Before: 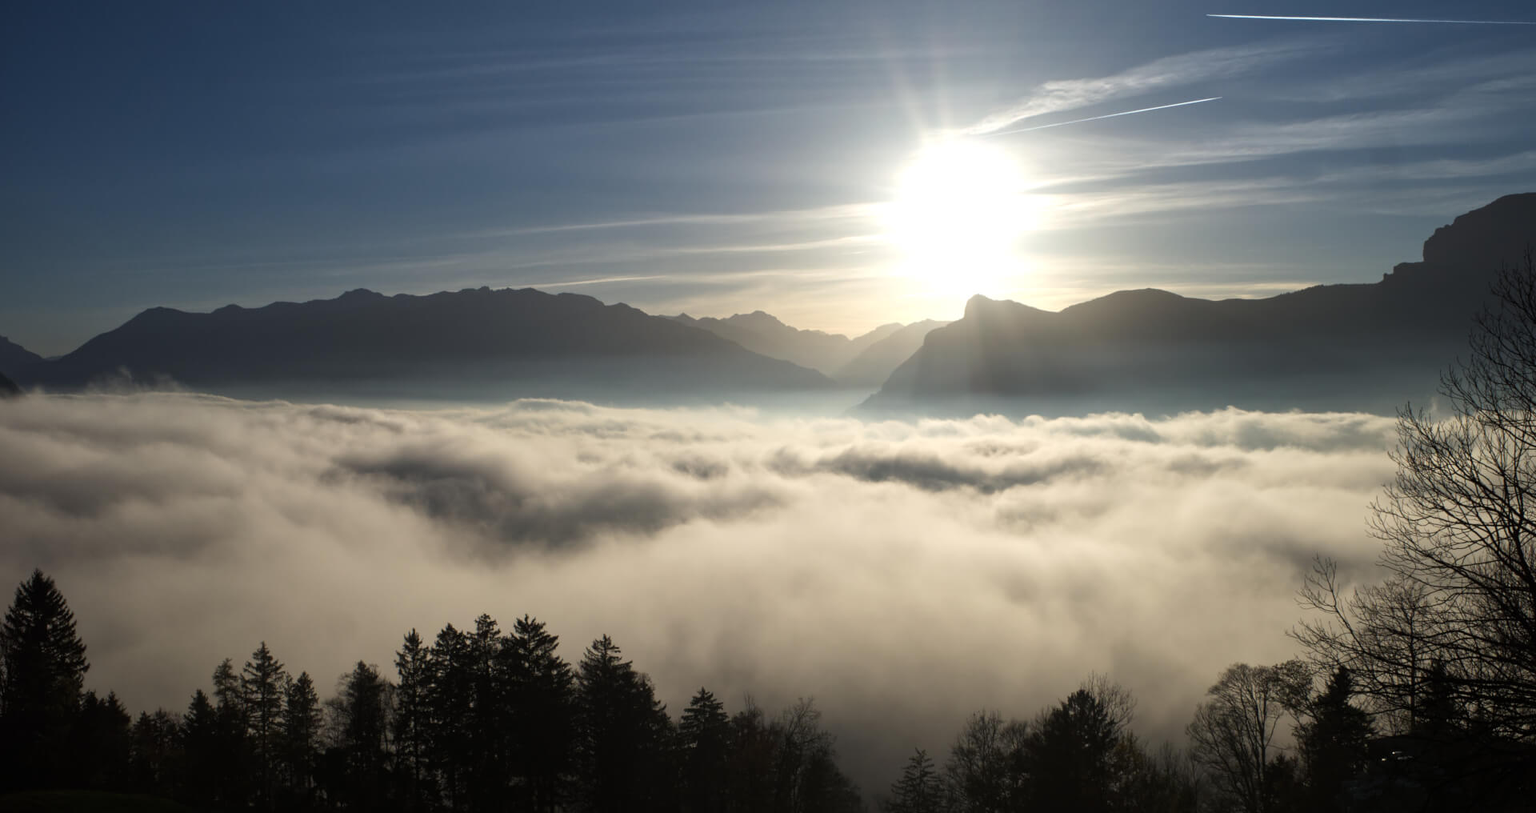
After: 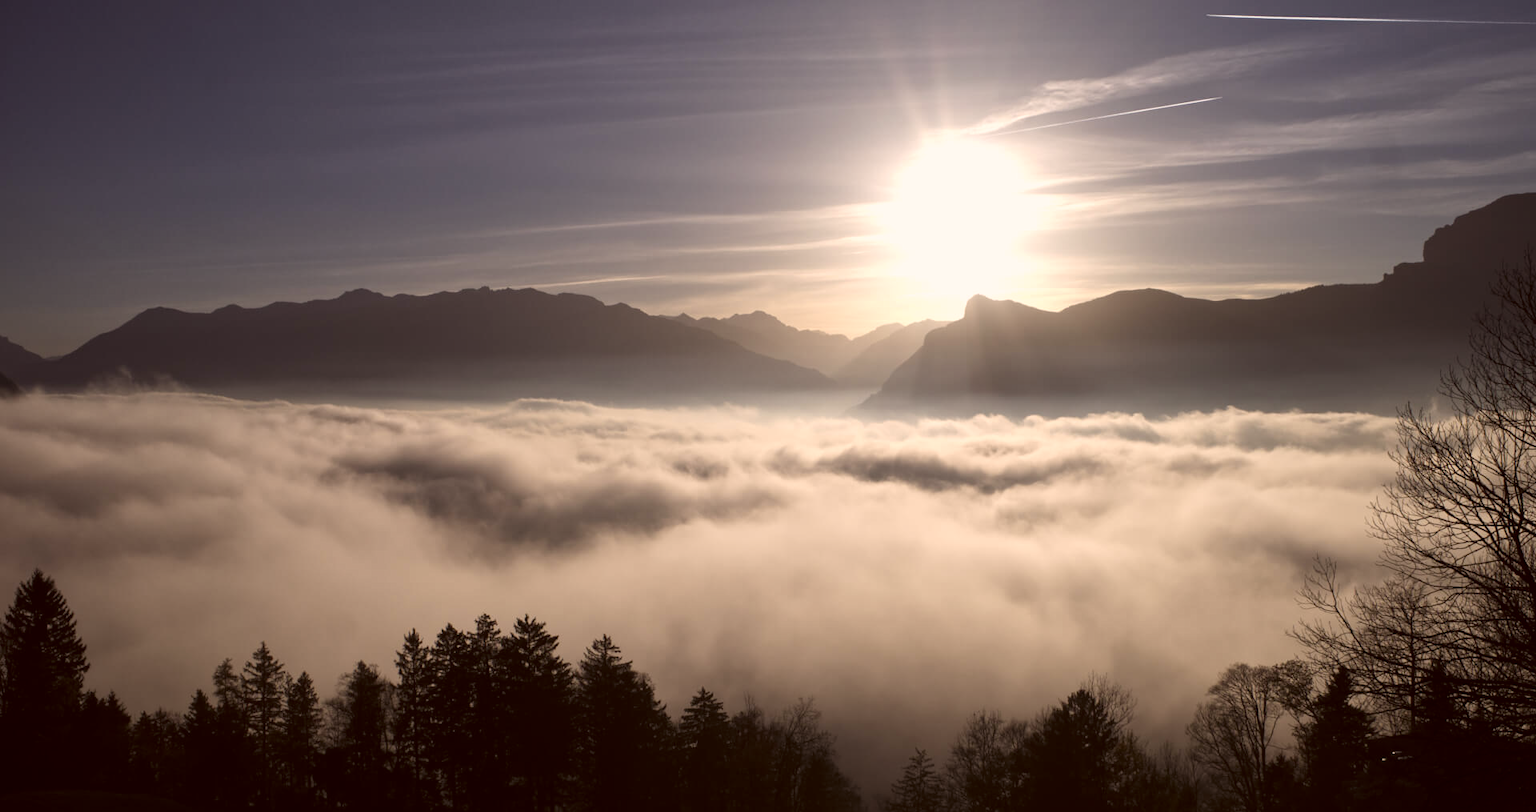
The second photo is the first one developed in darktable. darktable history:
color correction: highlights a* 10.16, highlights b* 9.77, shadows a* 8.68, shadows b* 7.62, saturation 0.788
